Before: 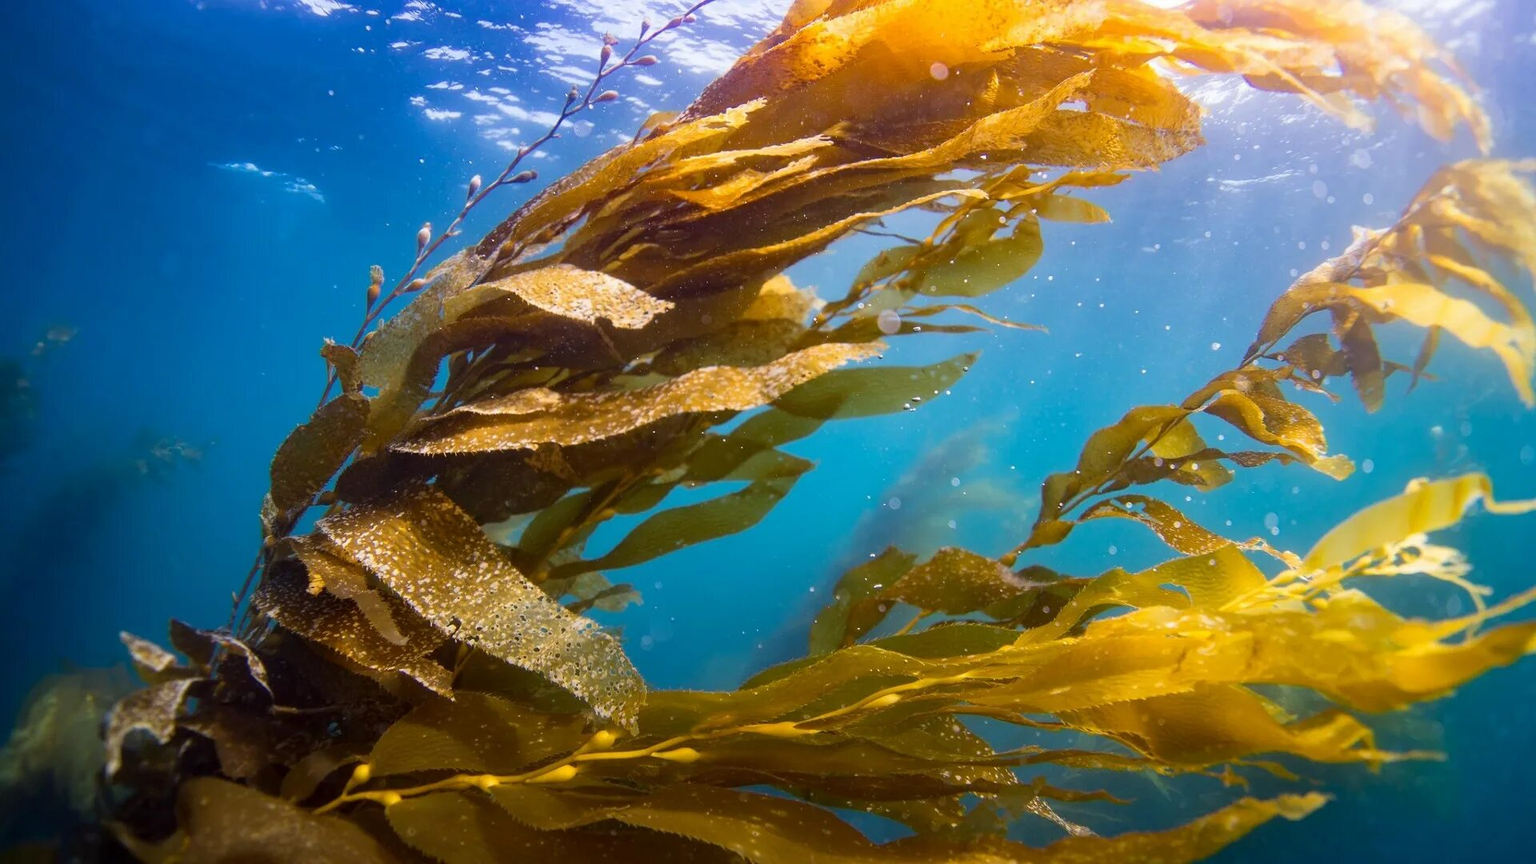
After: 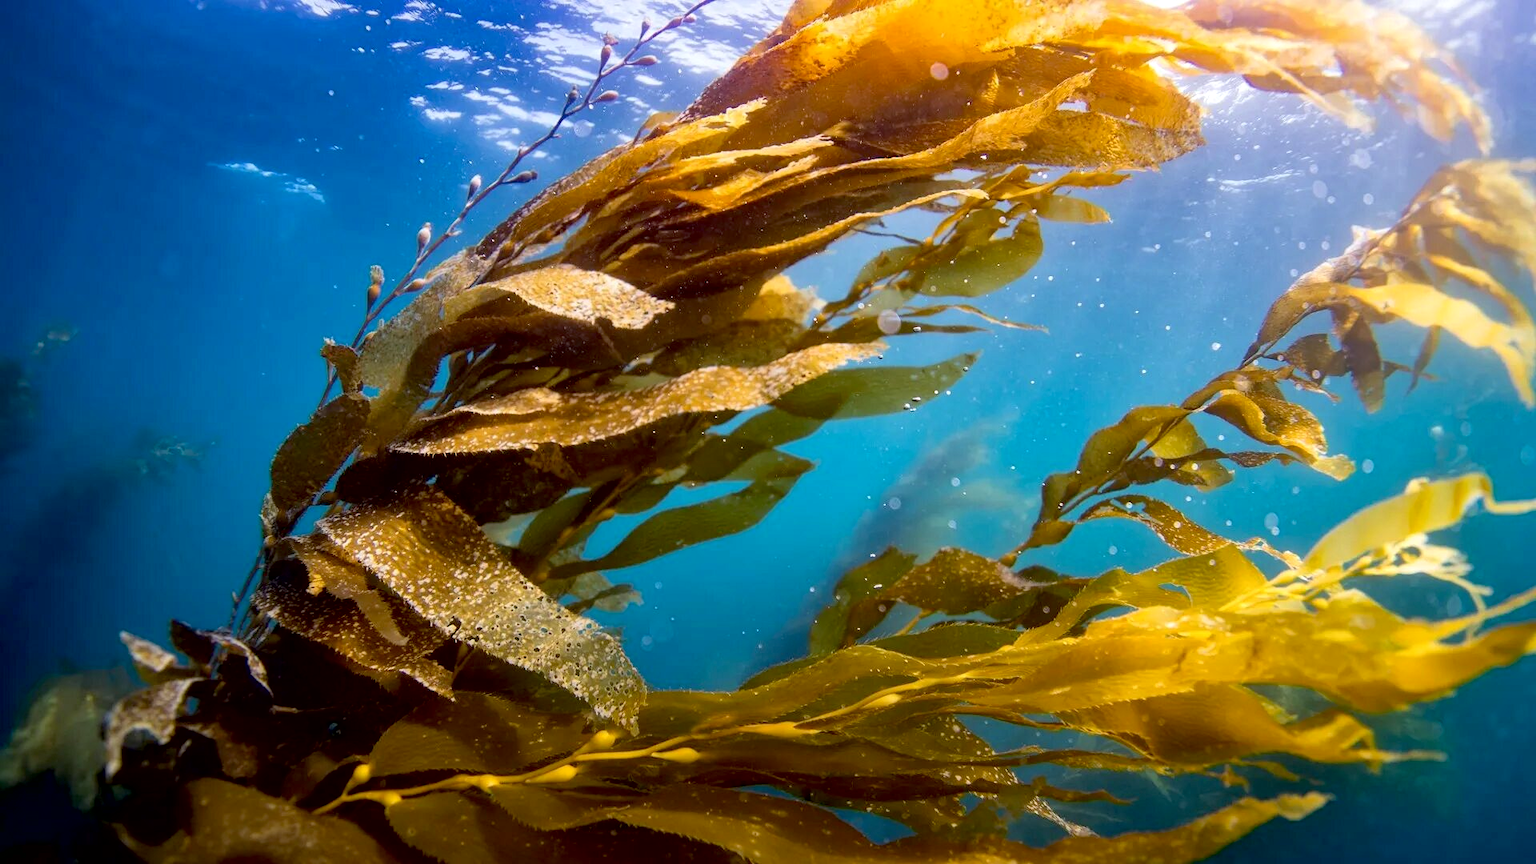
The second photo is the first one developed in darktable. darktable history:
exposure: black level correction 0.01, exposure 0.015 EV, compensate highlight preservation false
color correction: highlights a* 0.011, highlights b* -0.621
local contrast: mode bilateral grid, contrast 20, coarseness 50, detail 132%, midtone range 0.2
